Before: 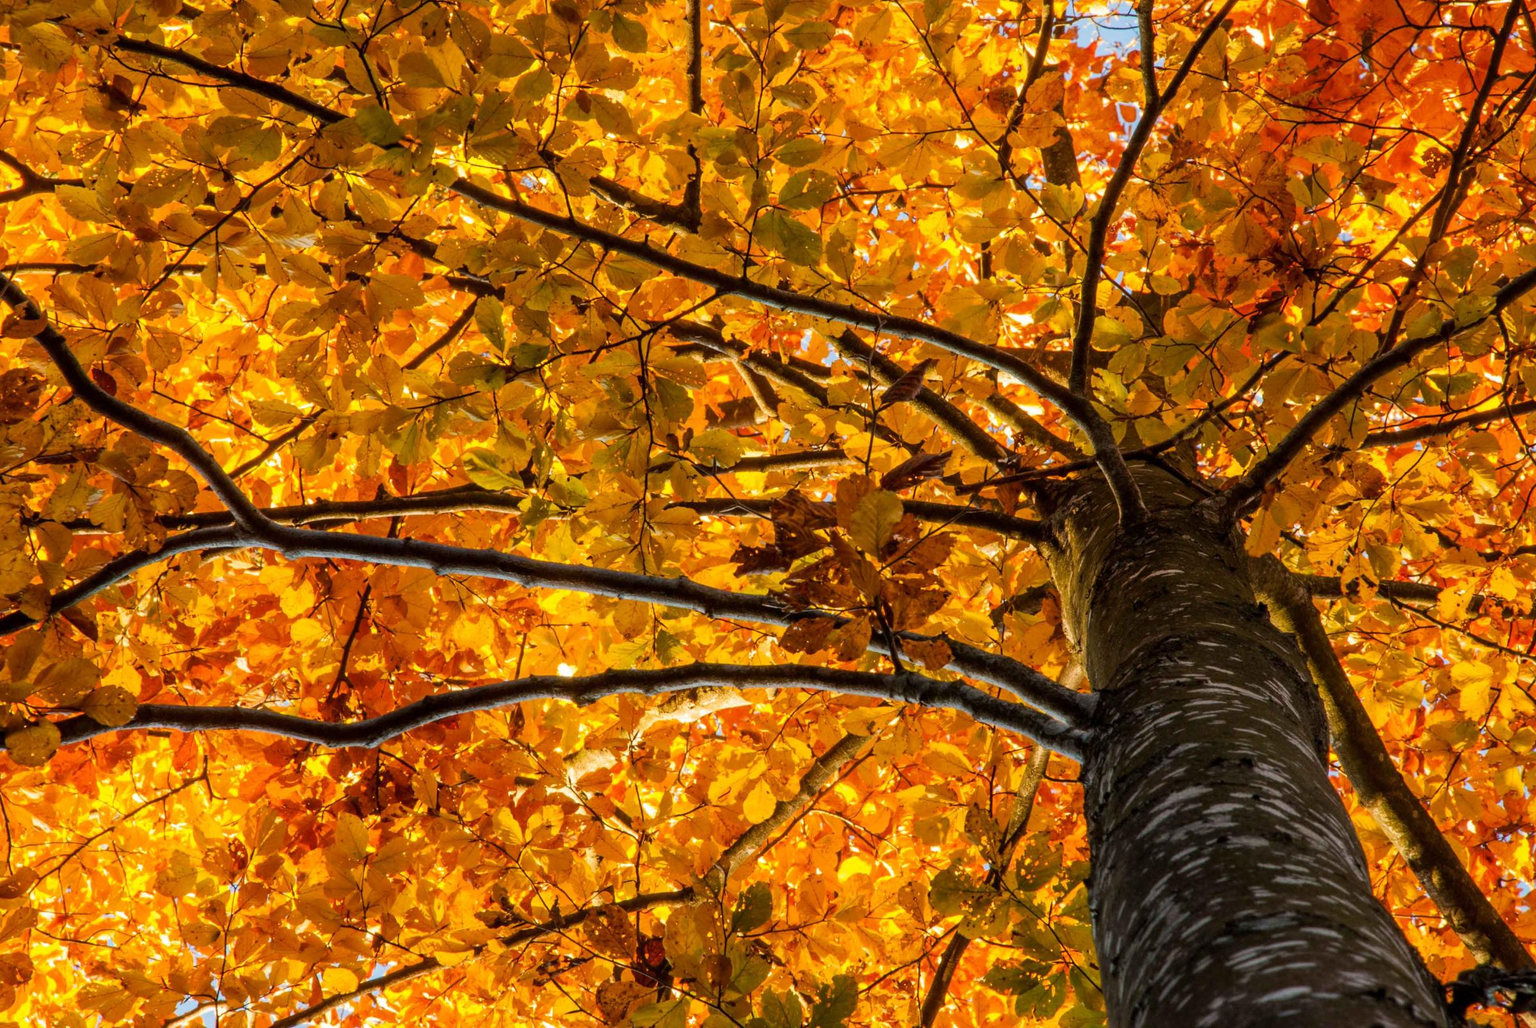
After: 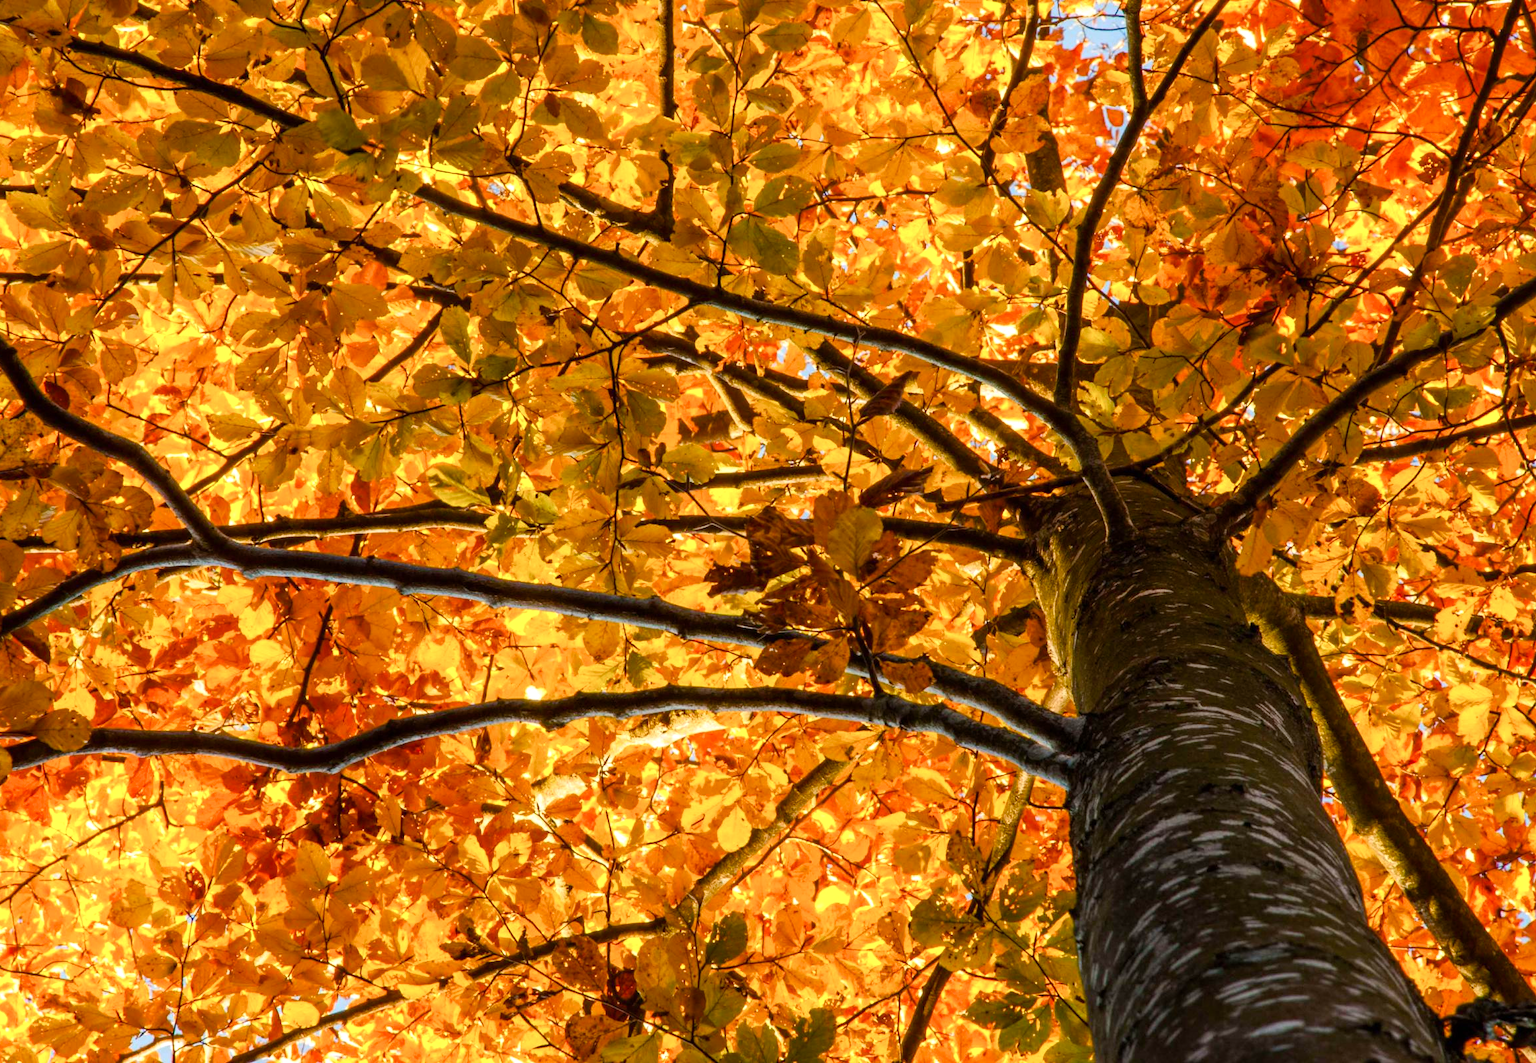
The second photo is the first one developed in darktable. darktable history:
crop and rotate: left 3.238%
color balance rgb: linear chroma grading › shadows 32%, linear chroma grading › global chroma -2%, linear chroma grading › mid-tones 4%, perceptual saturation grading › global saturation -2%, perceptual saturation grading › highlights -8%, perceptual saturation grading › mid-tones 8%, perceptual saturation grading › shadows 4%, perceptual brilliance grading › highlights 8%, perceptual brilliance grading › mid-tones 4%, perceptual brilliance grading › shadows 2%, global vibrance 16%, saturation formula JzAzBz (2021)
